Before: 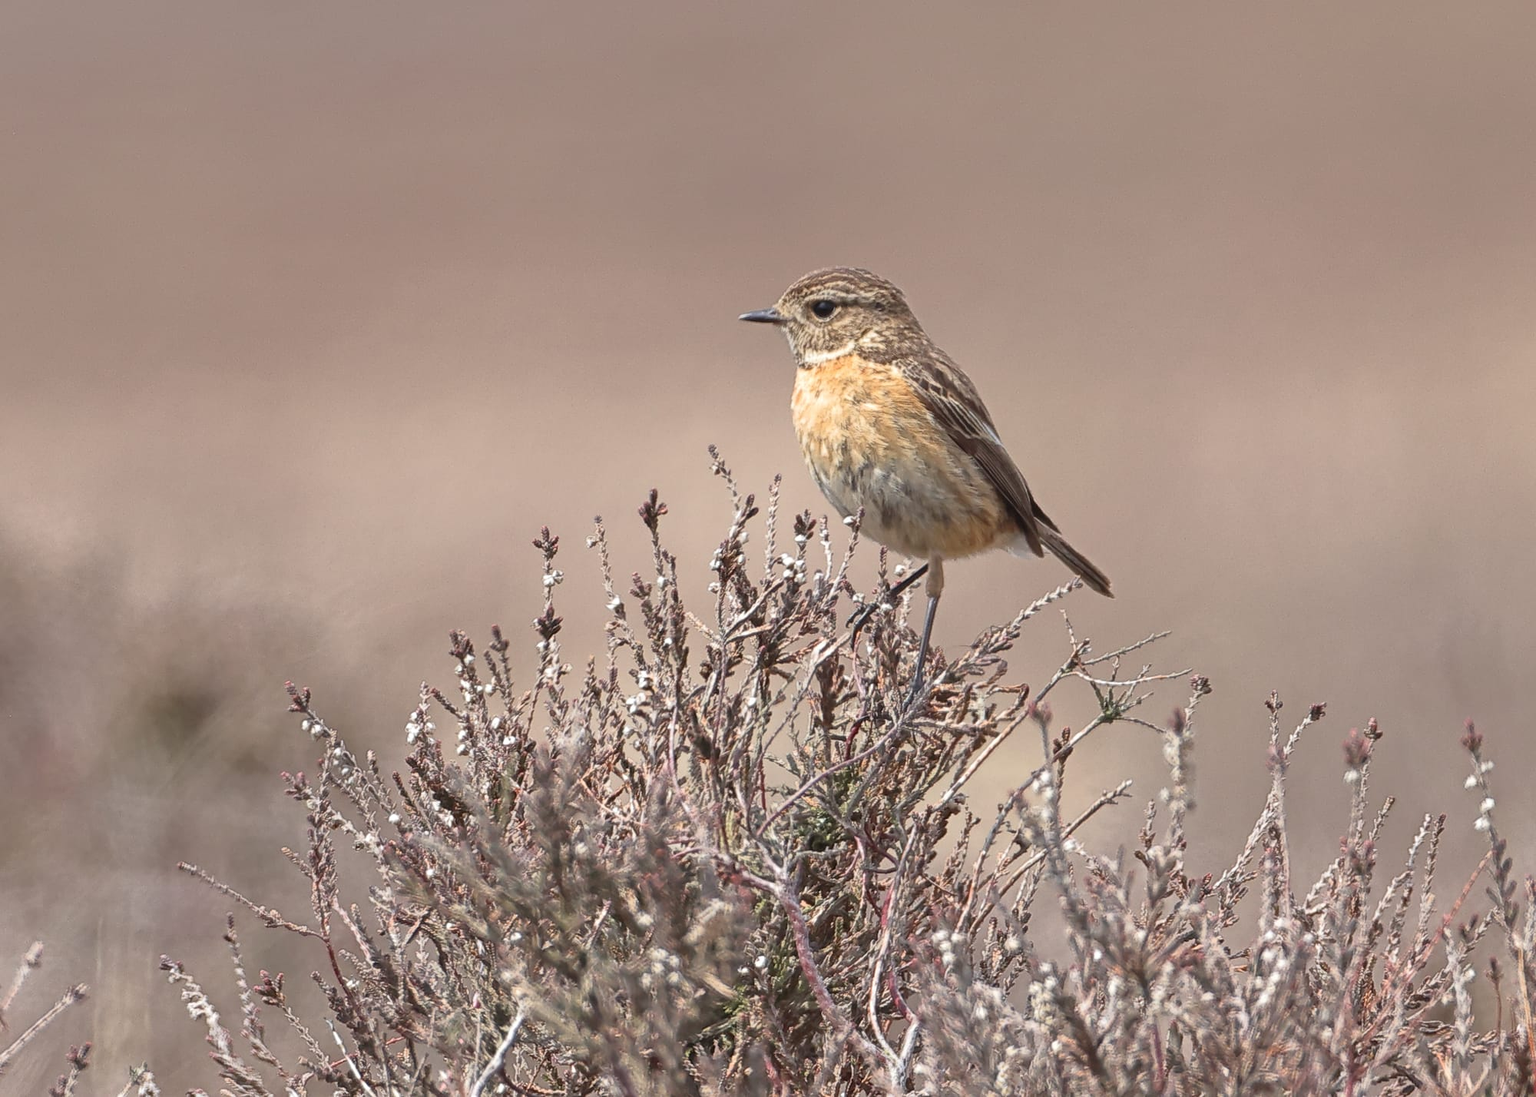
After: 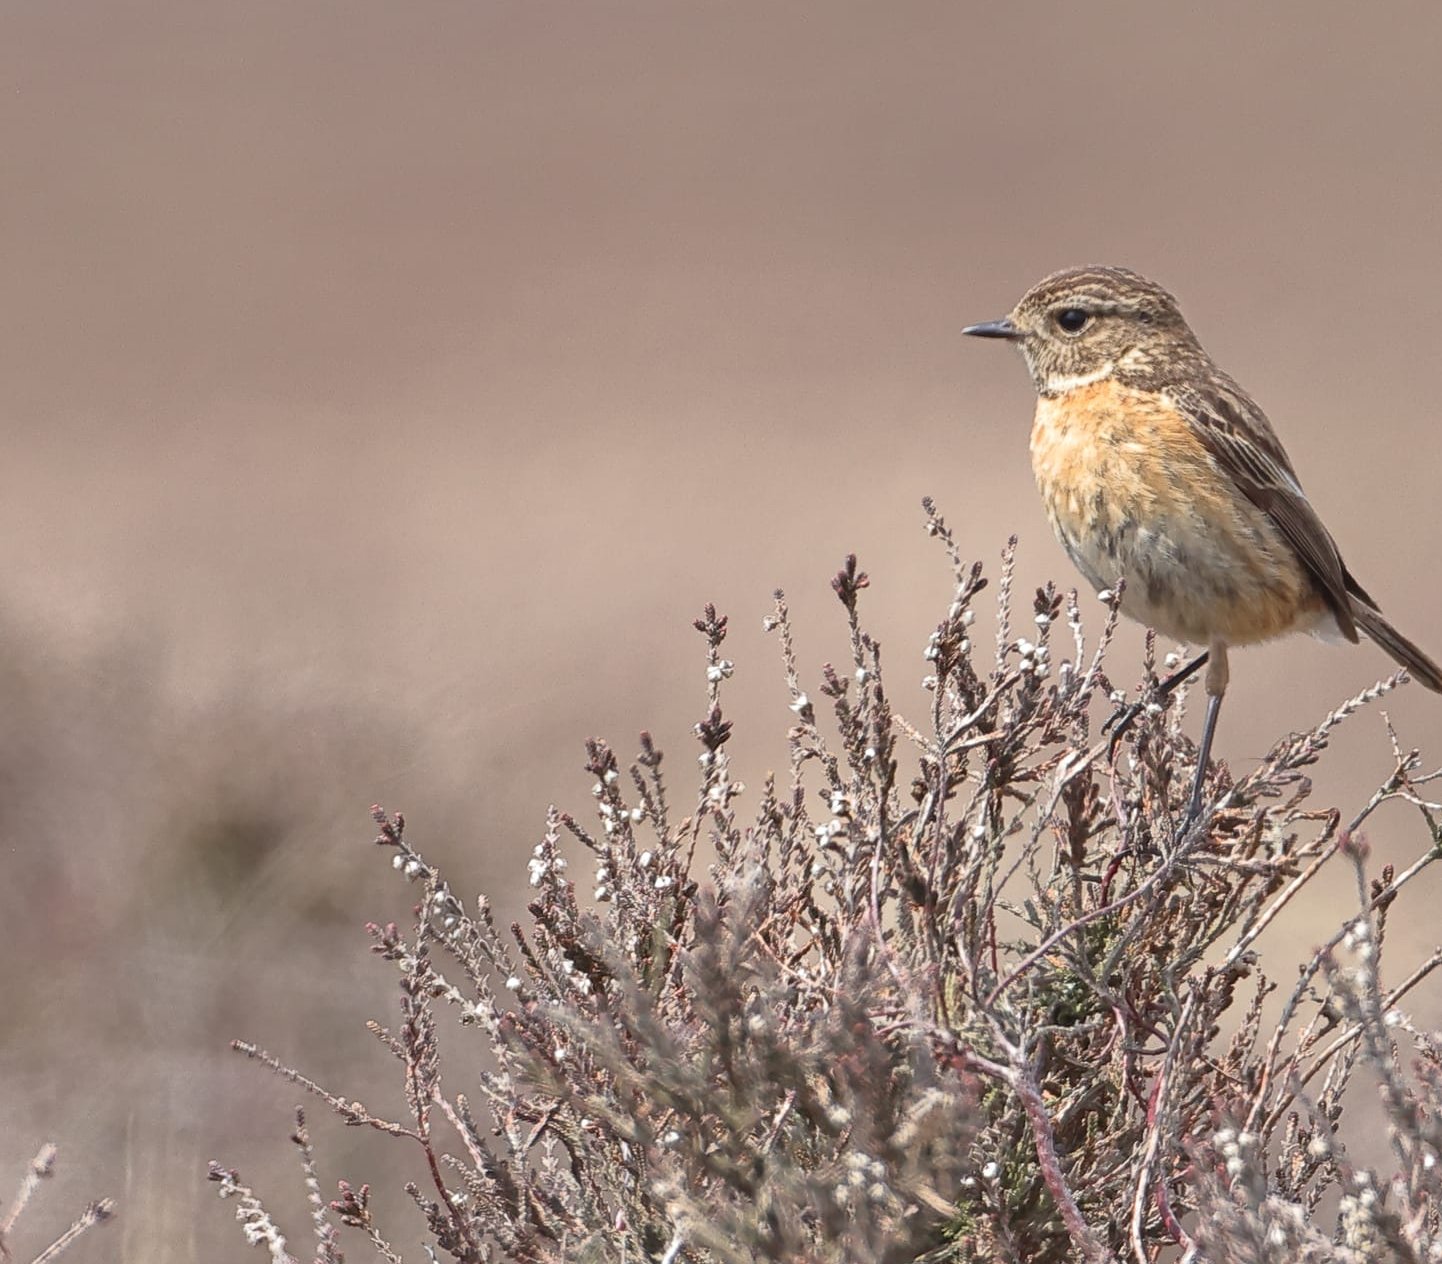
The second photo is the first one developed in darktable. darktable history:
crop: top 5.777%, right 27.852%, bottom 5.657%
